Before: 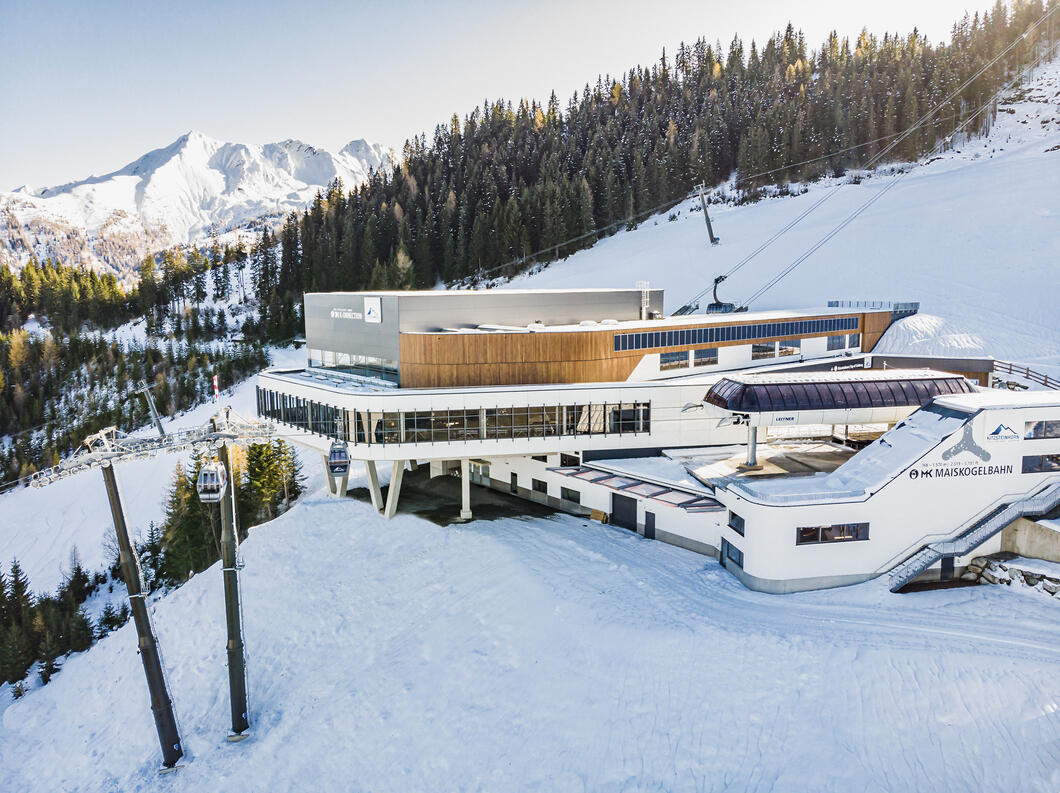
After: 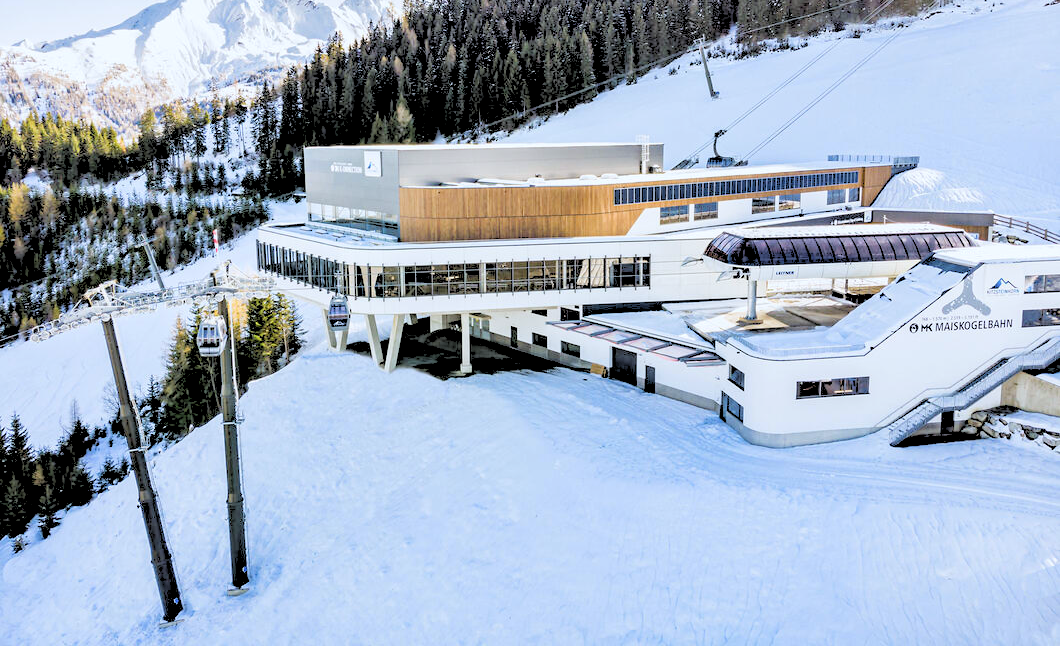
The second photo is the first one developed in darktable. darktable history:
white balance: red 0.967, blue 1.049
crop and rotate: top 18.507%
rgb levels: levels [[0.027, 0.429, 0.996], [0, 0.5, 1], [0, 0.5, 1]]
